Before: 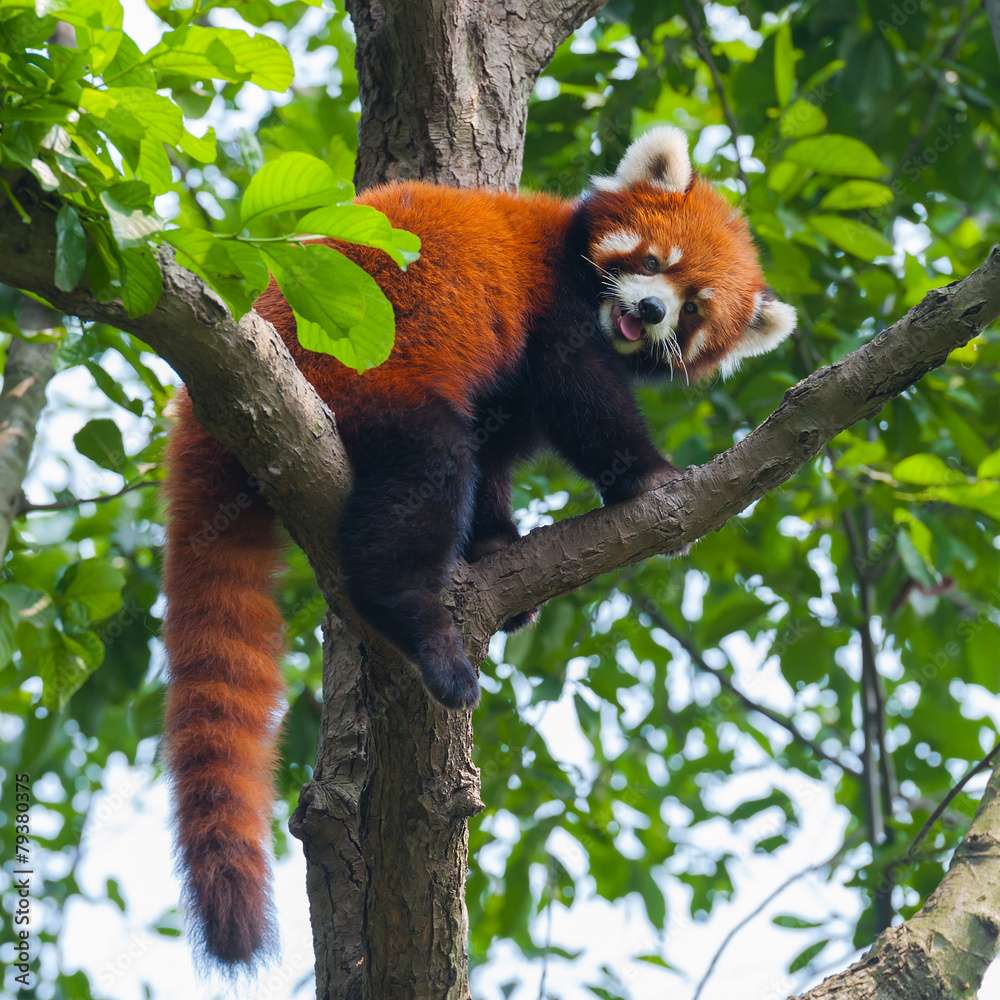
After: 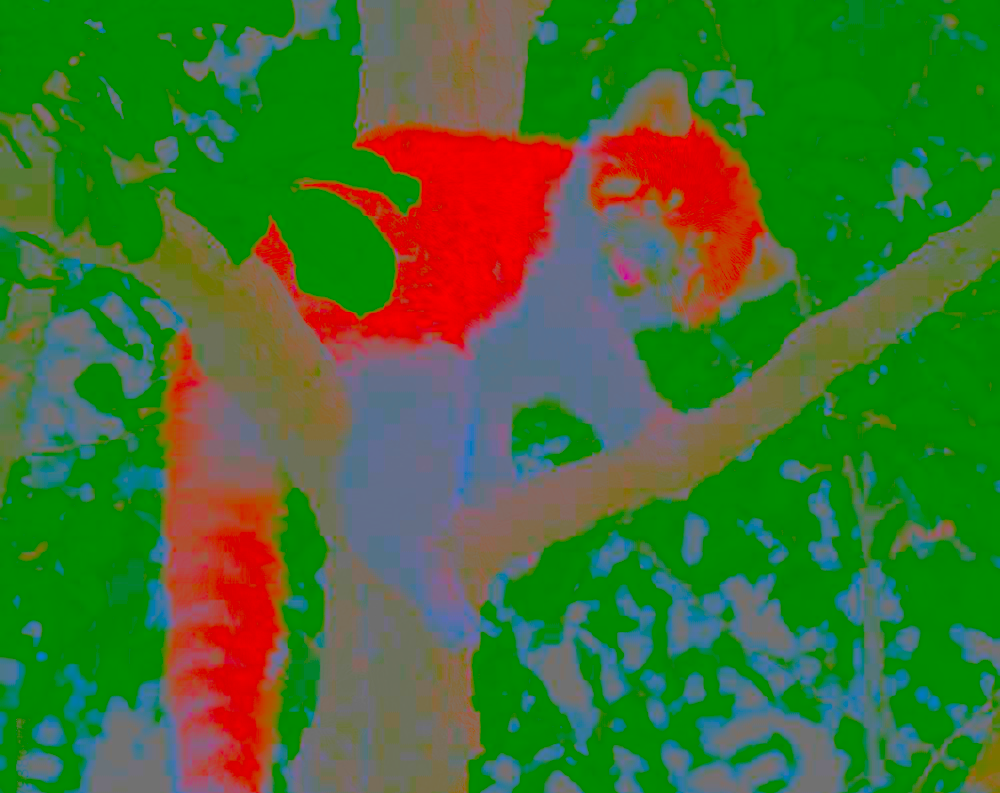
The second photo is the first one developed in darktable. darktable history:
crop and rotate: top 5.667%, bottom 14.937%
tone curve: curves: ch0 [(0, 0) (0.003, 0.015) (0.011, 0.019) (0.025, 0.027) (0.044, 0.041) (0.069, 0.055) (0.1, 0.079) (0.136, 0.099) (0.177, 0.149) (0.224, 0.216) (0.277, 0.292) (0.335, 0.383) (0.399, 0.474) (0.468, 0.556) (0.543, 0.632) (0.623, 0.711) (0.709, 0.789) (0.801, 0.871) (0.898, 0.944) (1, 1)], preserve colors none
contrast brightness saturation: contrast -0.99, brightness -0.17, saturation 0.75
tone equalizer: -7 EV 0.15 EV, -6 EV 0.6 EV, -5 EV 1.15 EV, -4 EV 1.33 EV, -3 EV 1.15 EV, -2 EV 0.6 EV, -1 EV 0.15 EV, mask exposure compensation -0.5 EV
sharpen: radius 1.4, amount 1.25, threshold 0.7
